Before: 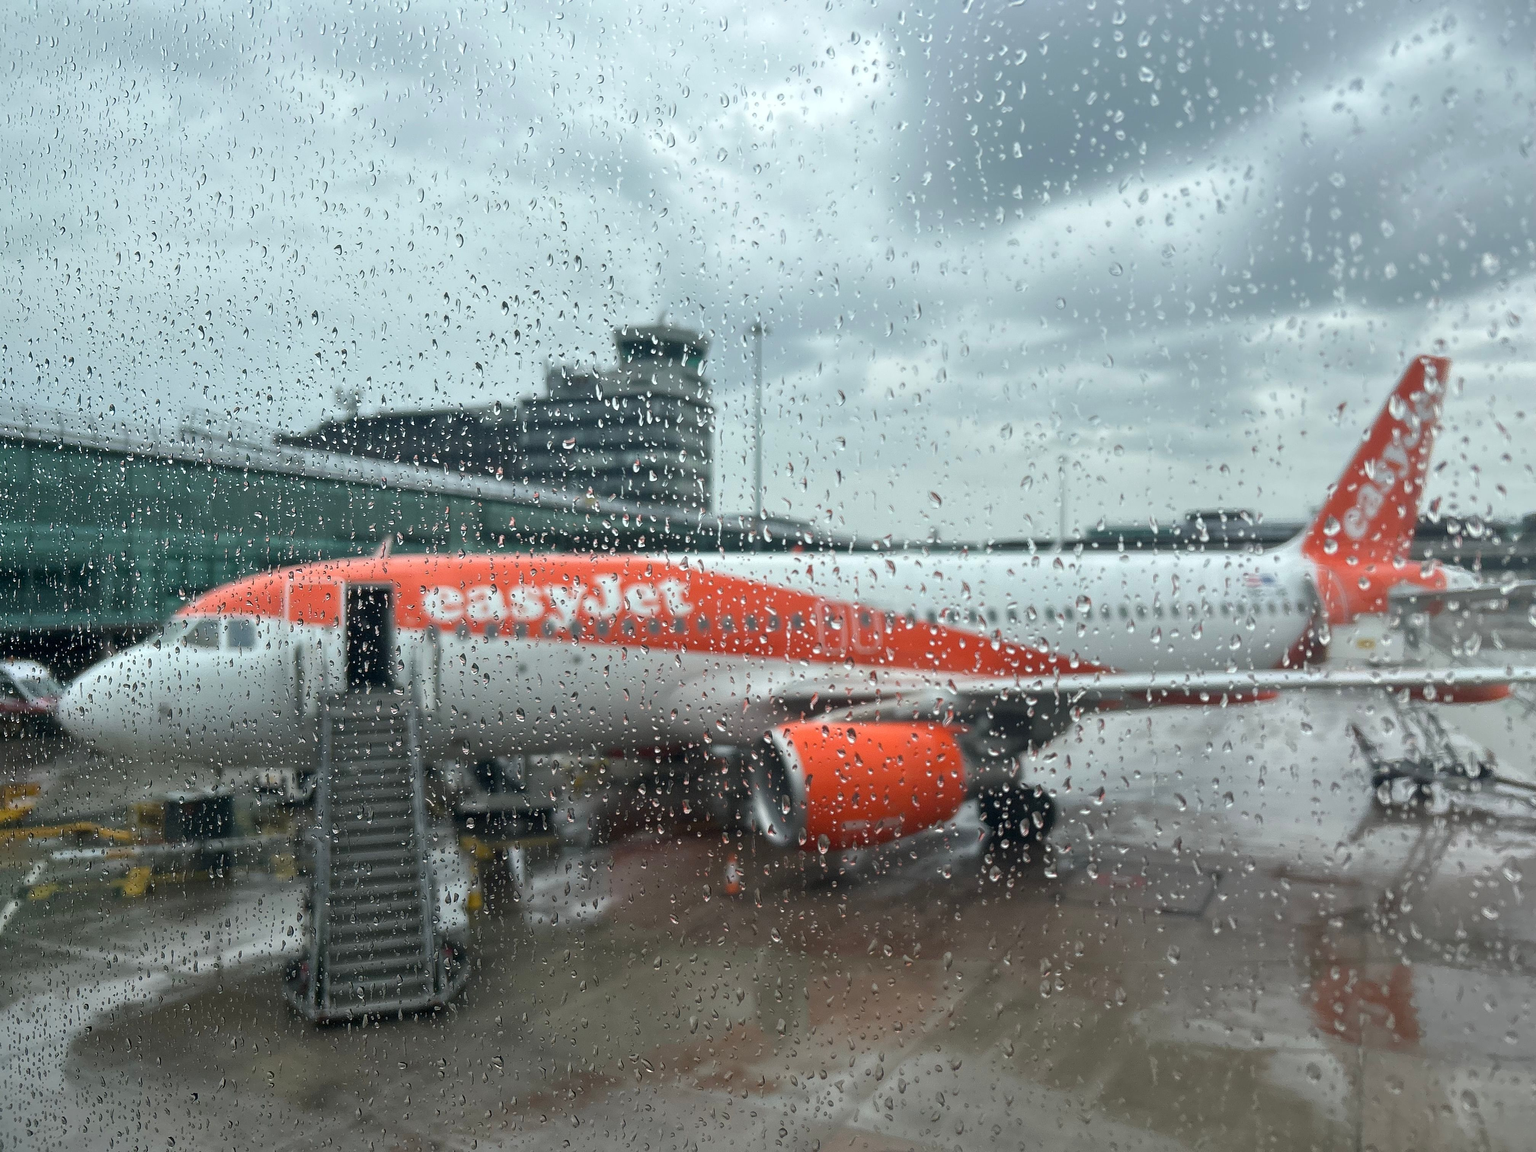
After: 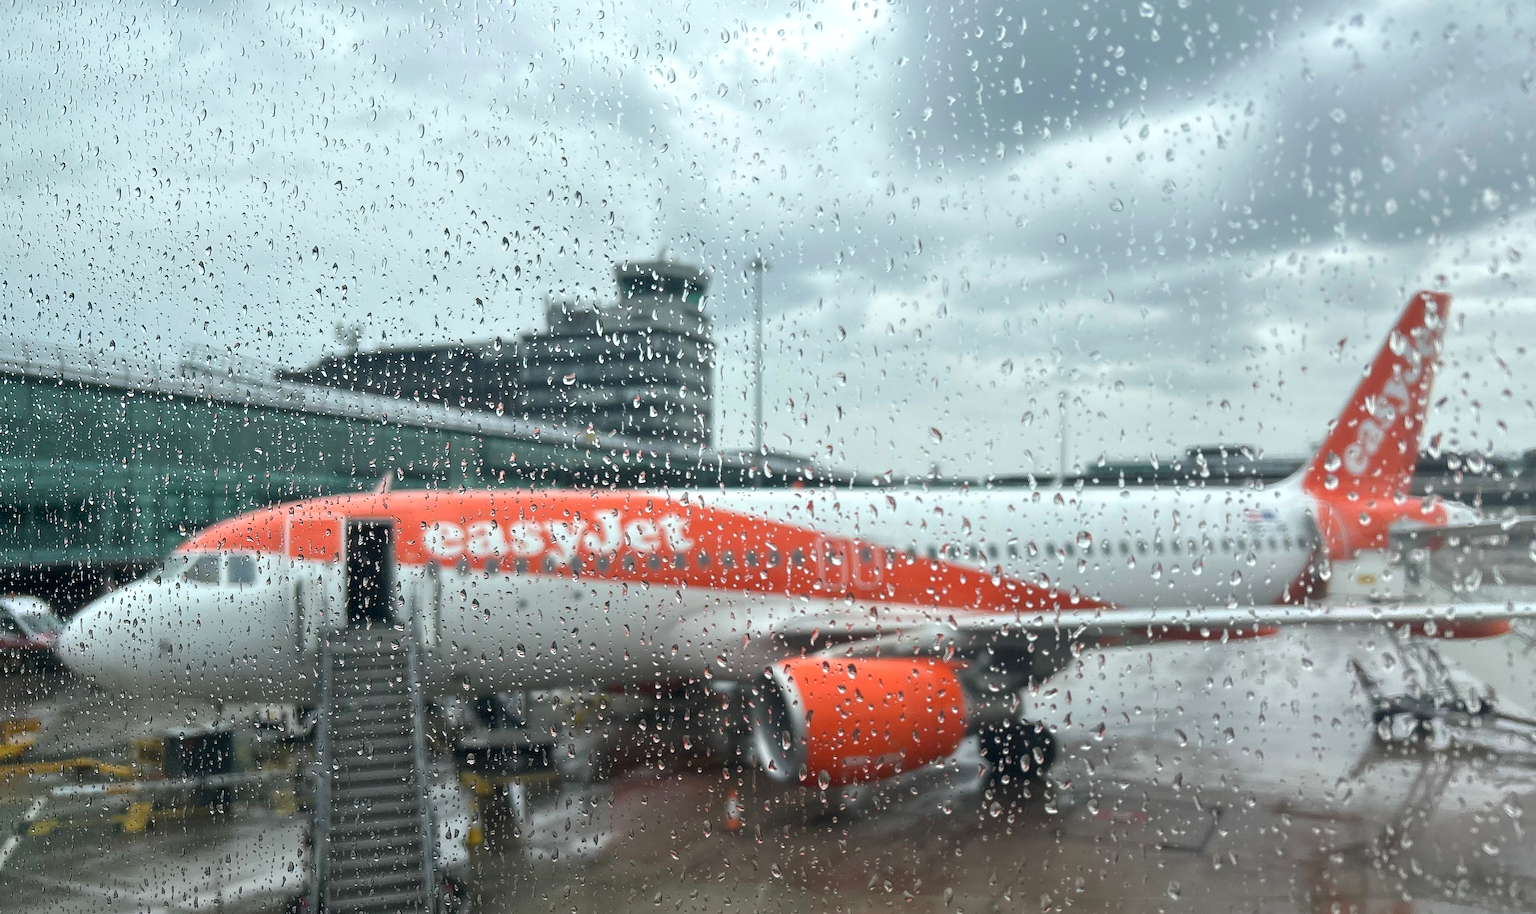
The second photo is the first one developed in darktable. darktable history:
crop and rotate: top 5.667%, bottom 14.937%
exposure: exposure 0.2 EV, compensate highlight preservation false
